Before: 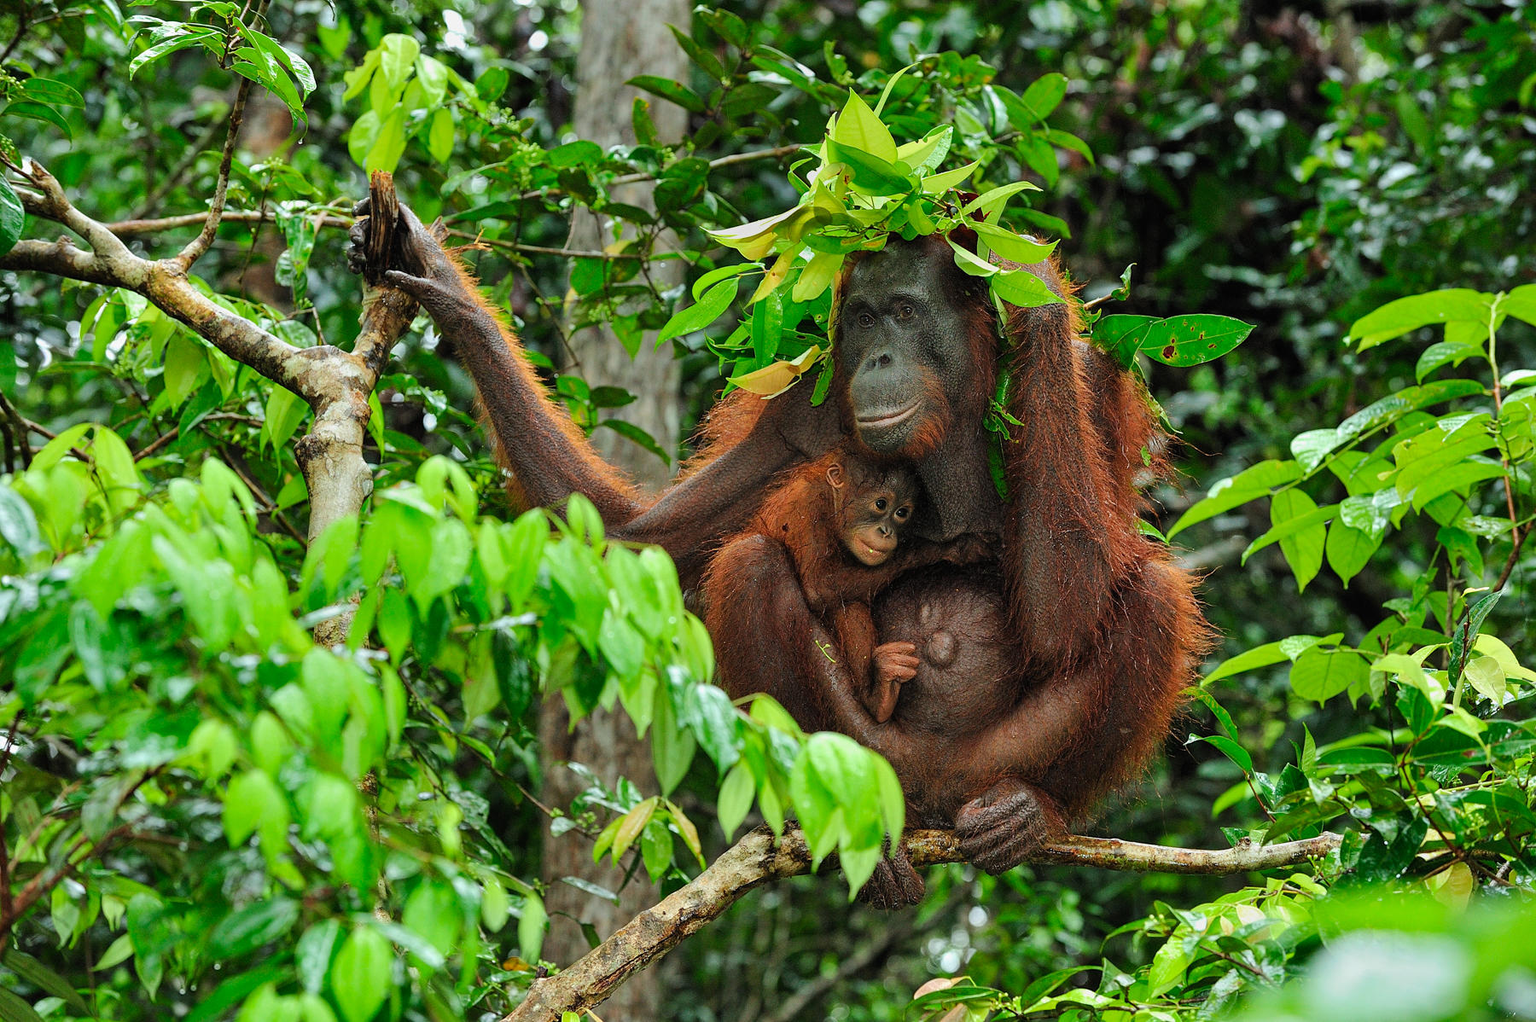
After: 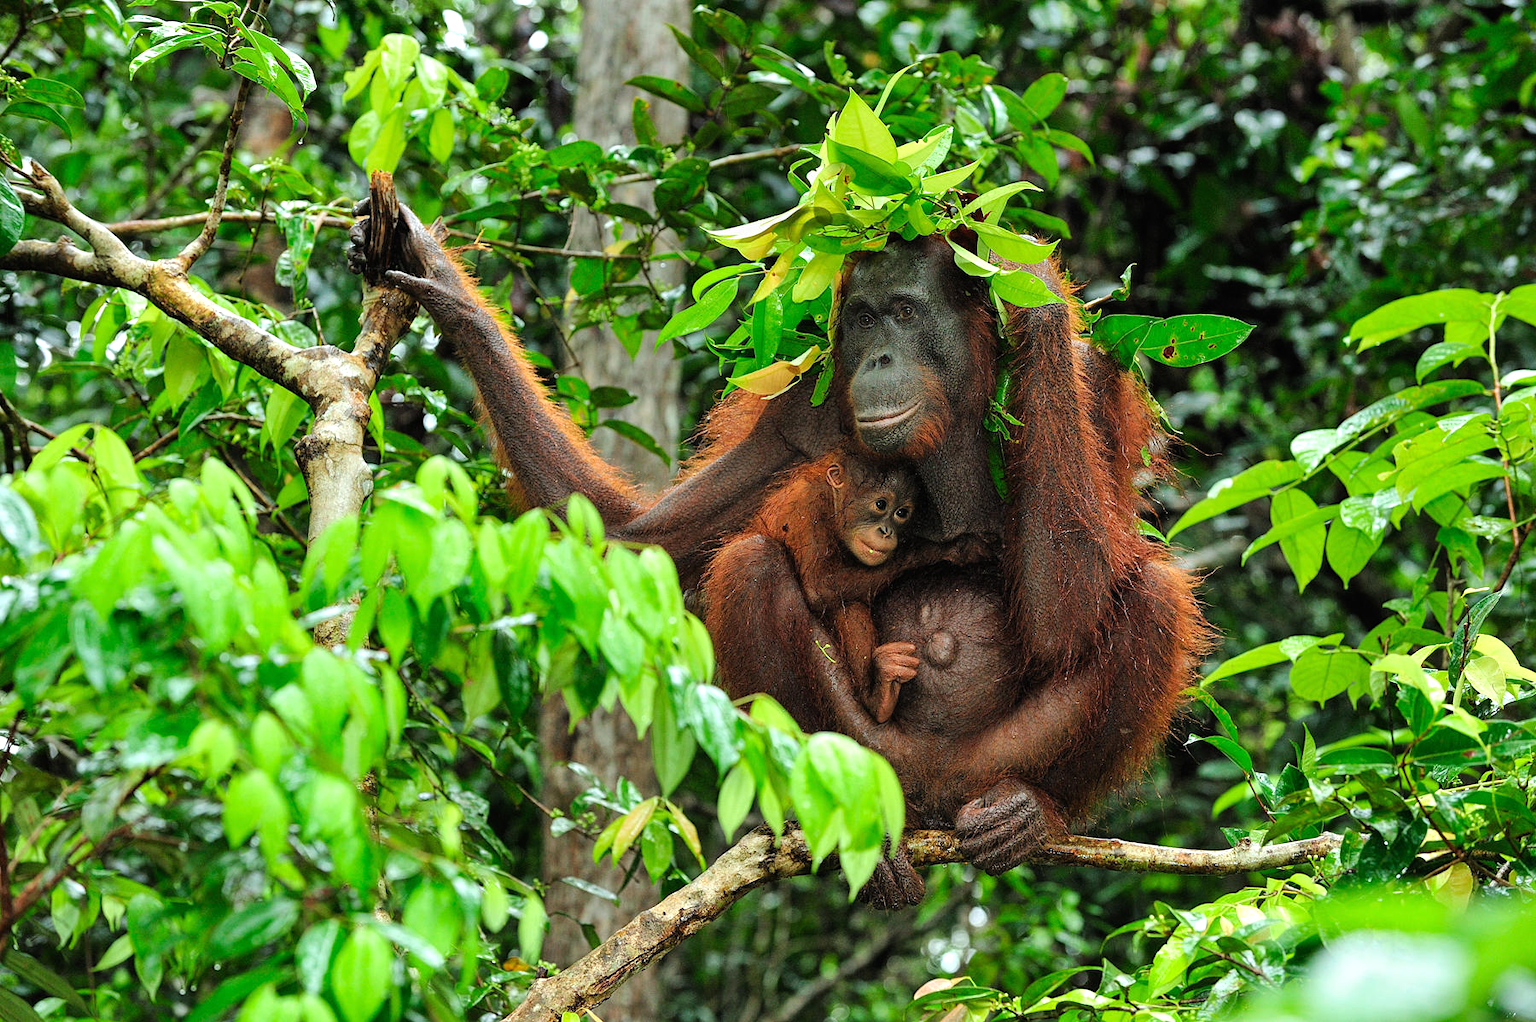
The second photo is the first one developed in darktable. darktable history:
exposure: black level correction 0, exposure 0 EV, compensate highlight preservation false
tone equalizer: -8 EV -0.38 EV, -7 EV -0.424 EV, -6 EV -0.337 EV, -5 EV -0.212 EV, -3 EV 0.231 EV, -2 EV 0.329 EV, -1 EV 0.376 EV, +0 EV 0.424 EV
